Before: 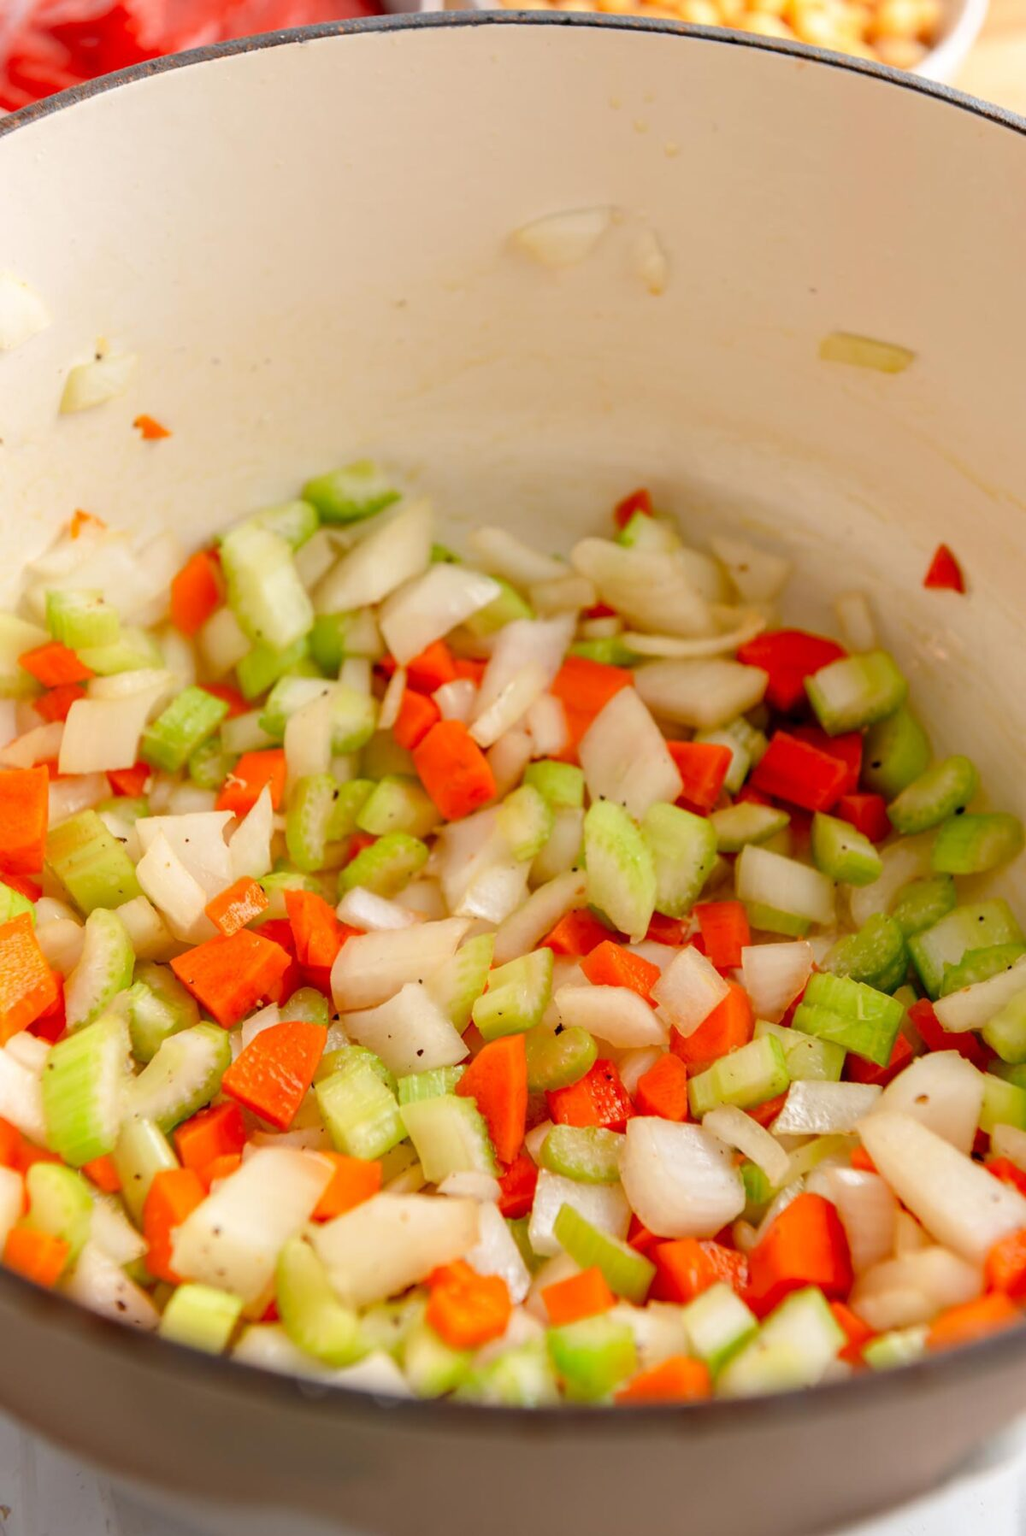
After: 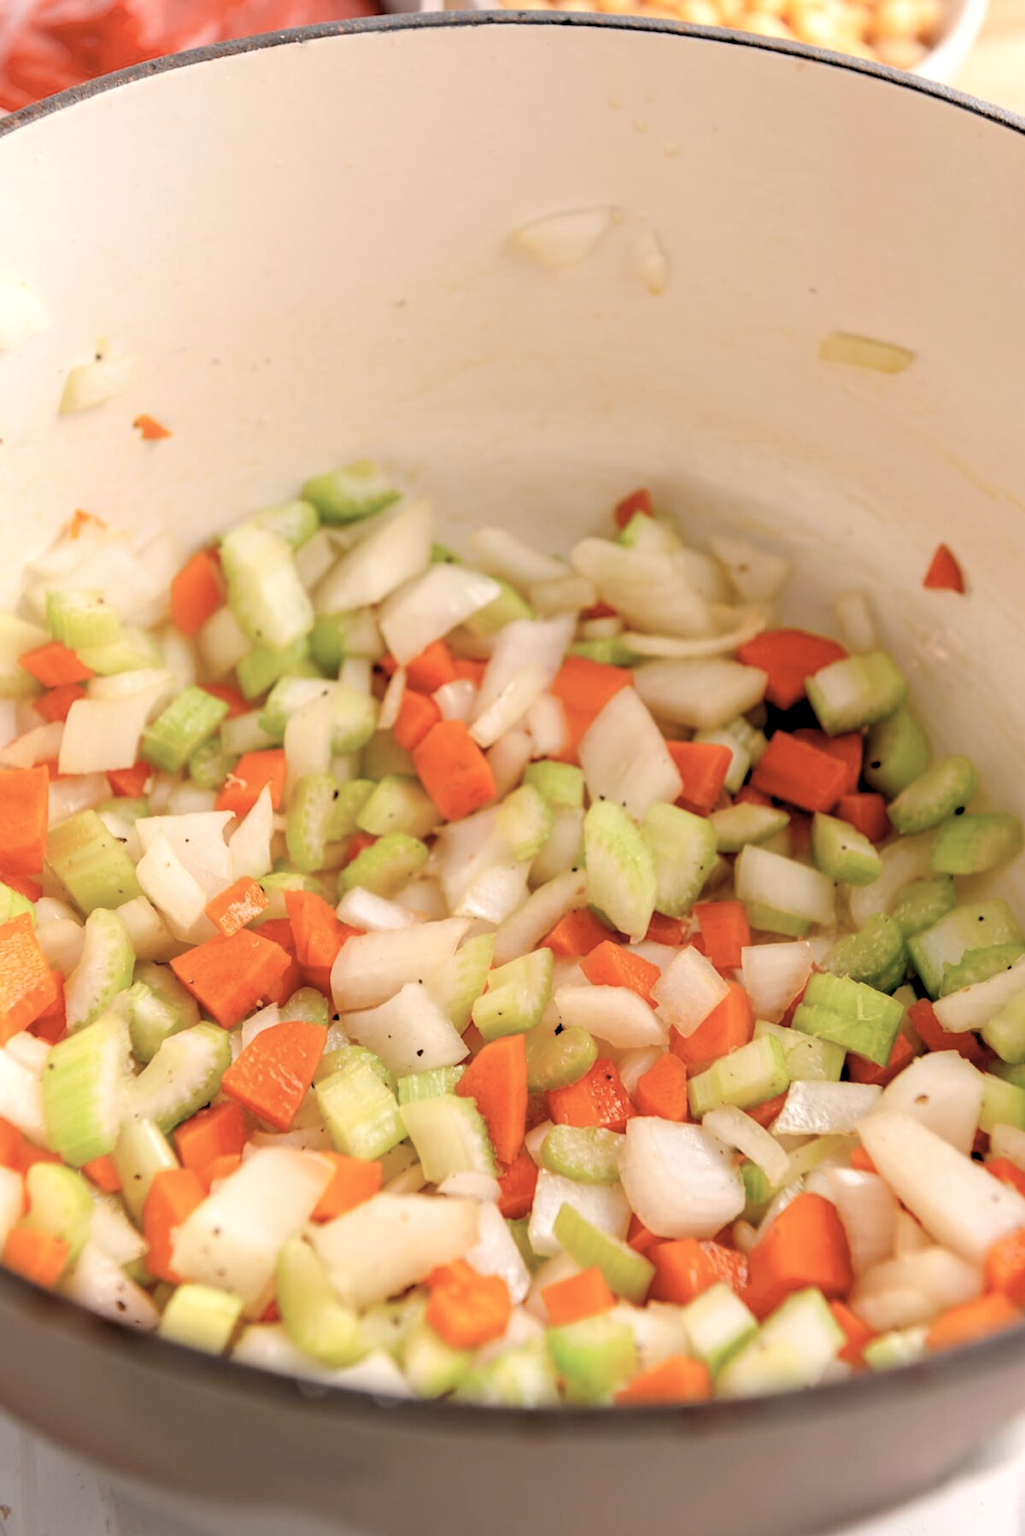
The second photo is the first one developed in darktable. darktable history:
rgb levels: levels [[0.013, 0.434, 0.89], [0, 0.5, 1], [0, 0.5, 1]]
color correction: highlights a* 5.59, highlights b* 5.24, saturation 0.68
